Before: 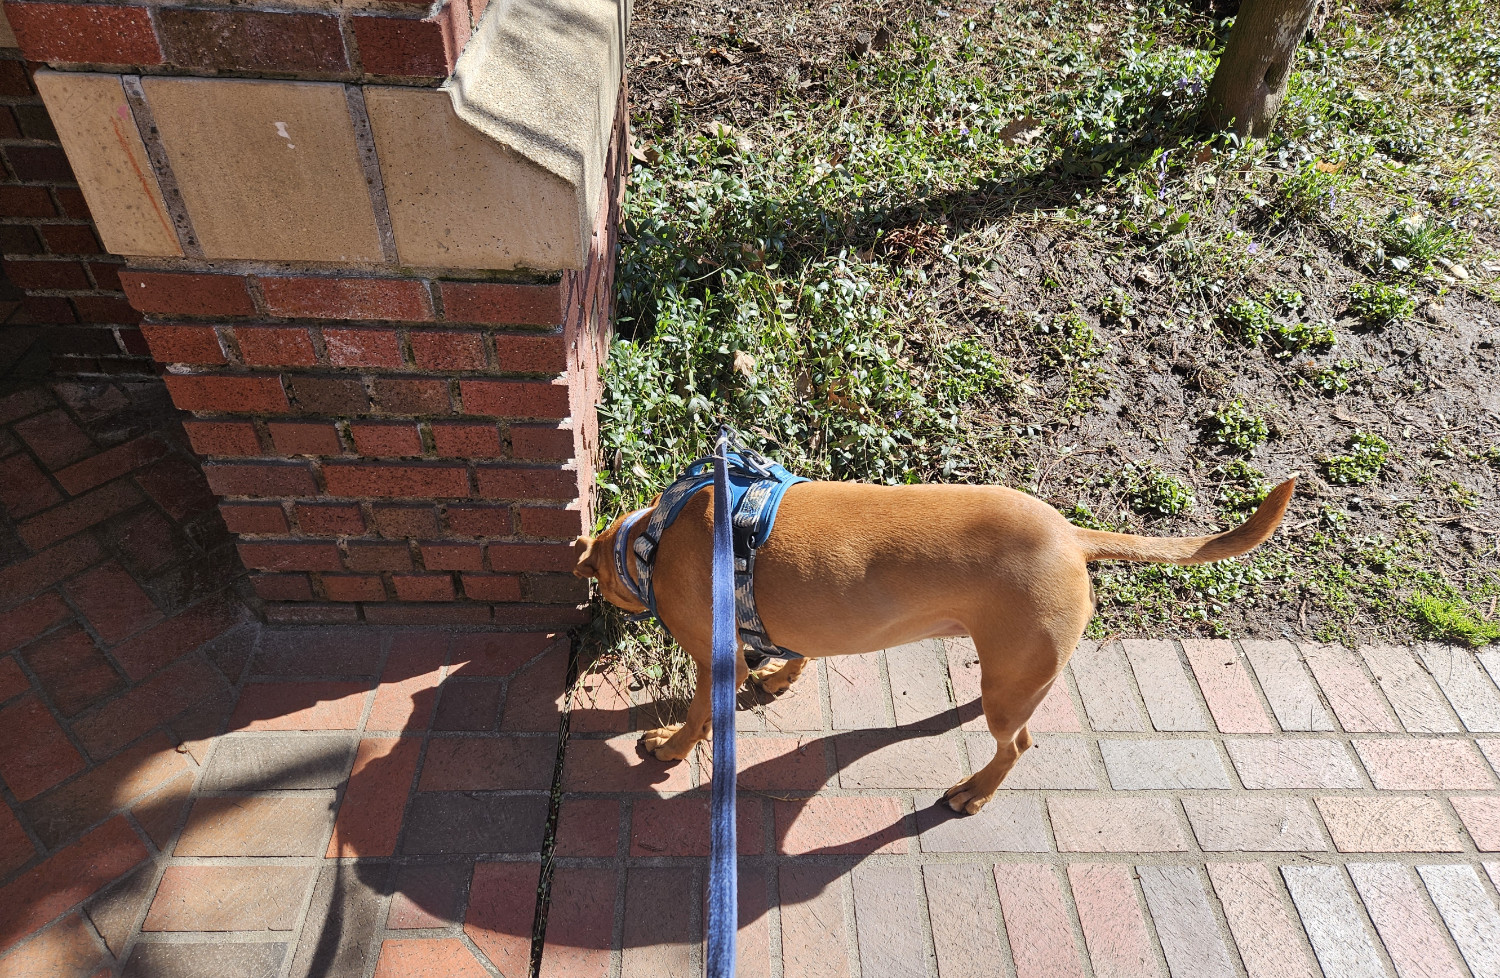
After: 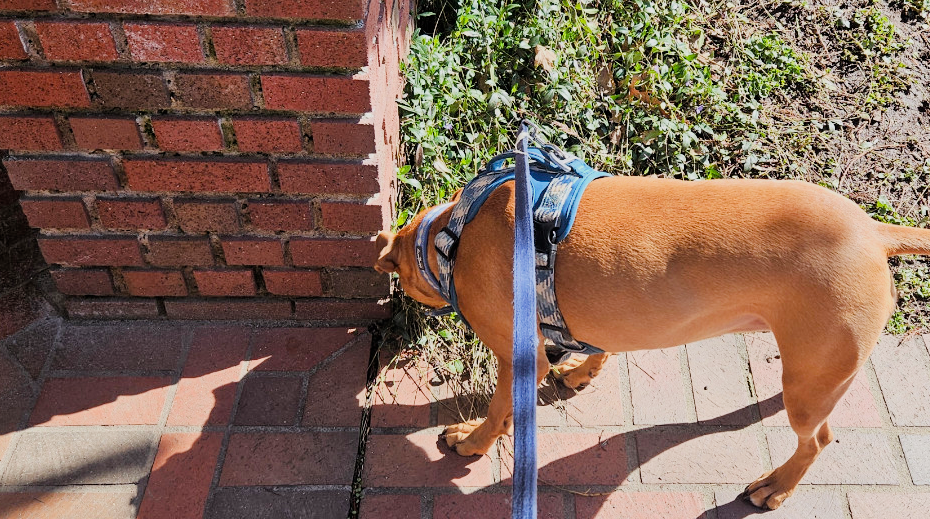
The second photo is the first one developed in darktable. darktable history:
crop: left 13.312%, top 31.28%, right 24.627%, bottom 15.582%
filmic rgb: black relative exposure -7.32 EV, white relative exposure 5.09 EV, hardness 3.2
exposure: black level correction 0.001, exposure 0.675 EV, compensate highlight preservation false
